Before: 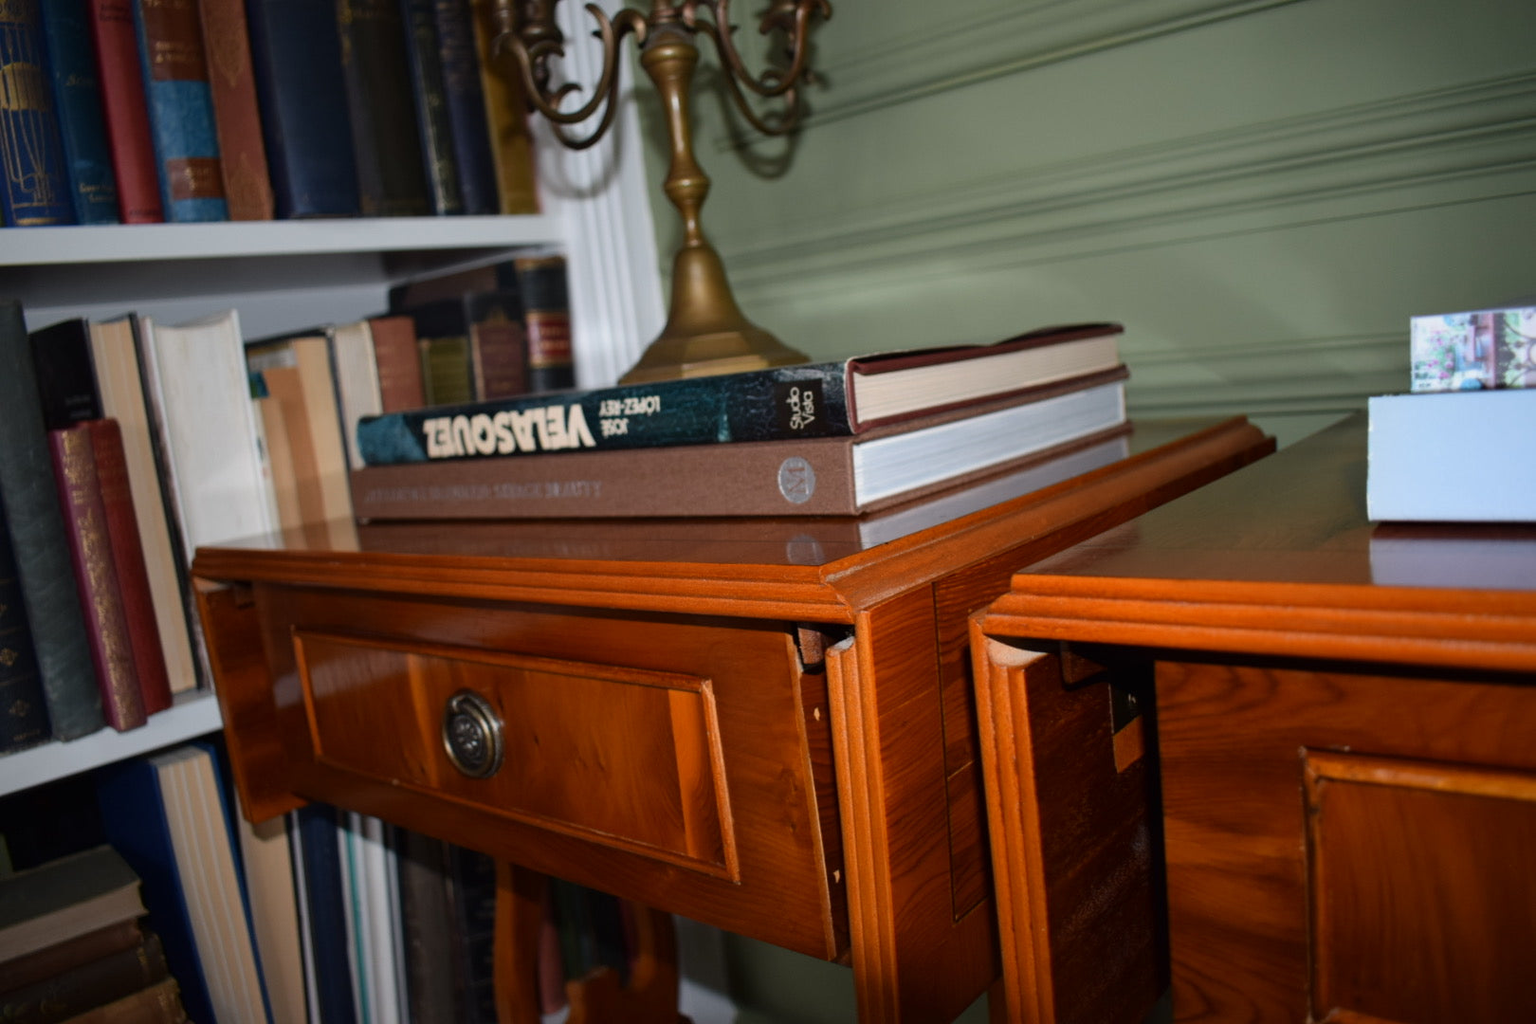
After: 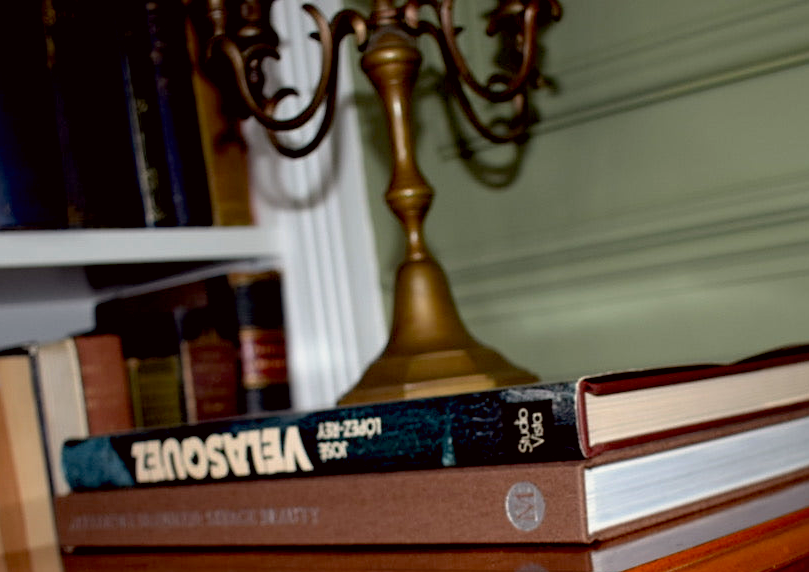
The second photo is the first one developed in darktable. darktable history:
sharpen: amount 0.205
base curve: curves: ch0 [(0.017, 0) (0.425, 0.441) (0.844, 0.933) (1, 1)], preserve colors none
crop: left 19.468%, right 30.559%, bottom 47.001%
color correction: highlights a* -1, highlights b* 4.52, shadows a* 3.53
